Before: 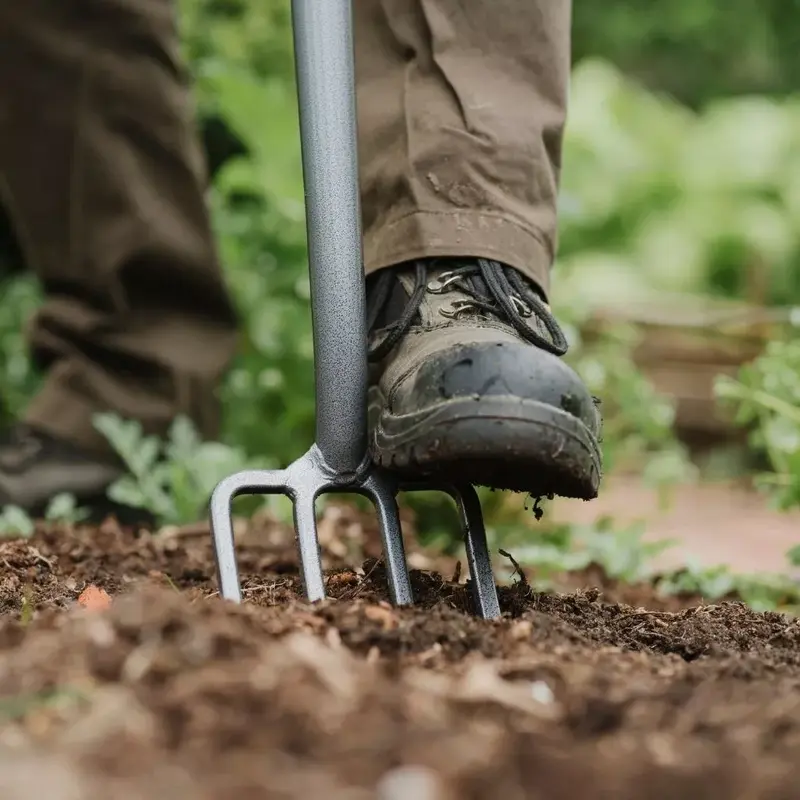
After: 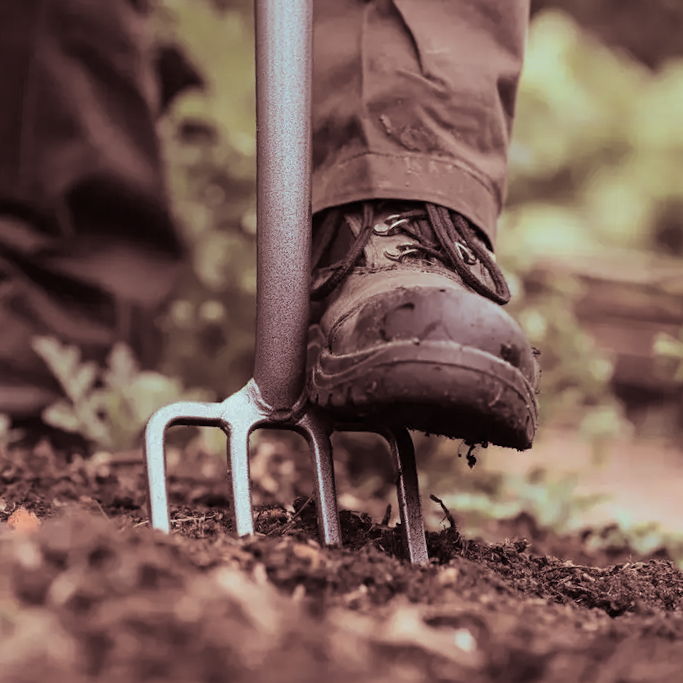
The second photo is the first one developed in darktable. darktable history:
crop and rotate: angle -3.27°, left 5.211%, top 5.211%, right 4.607%, bottom 4.607%
split-toning: shadows › saturation 0.3, highlights › hue 180°, highlights › saturation 0.3, compress 0%
